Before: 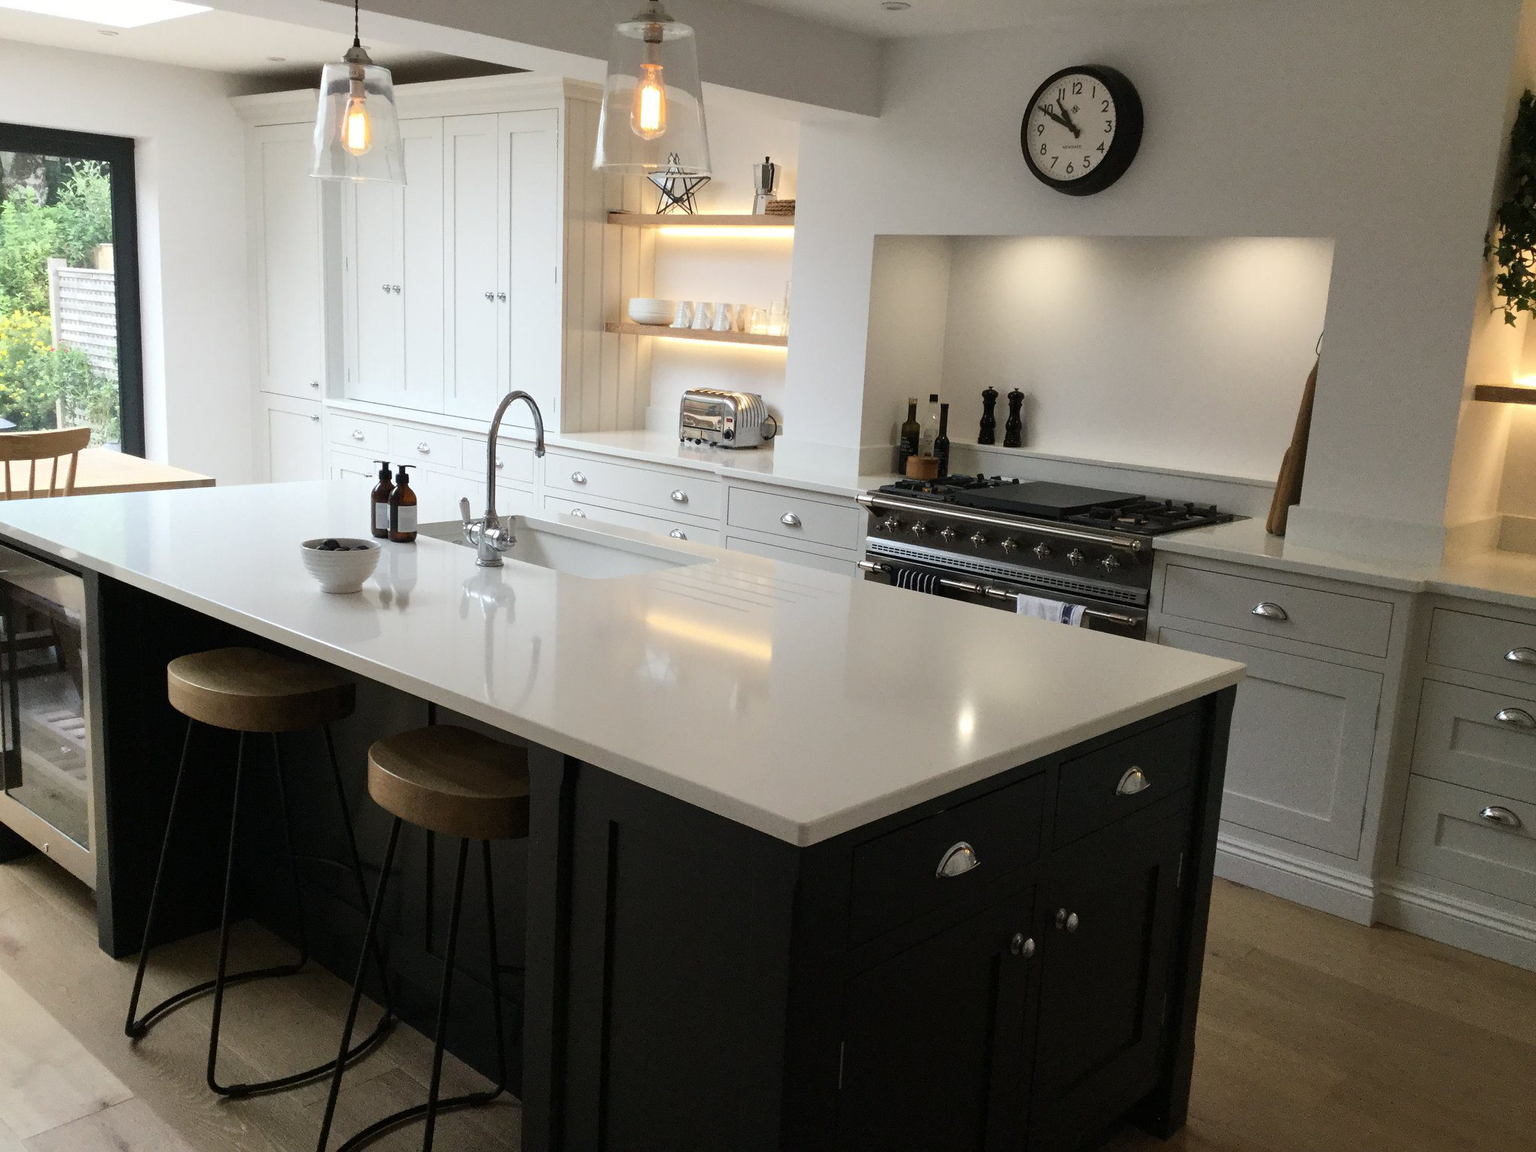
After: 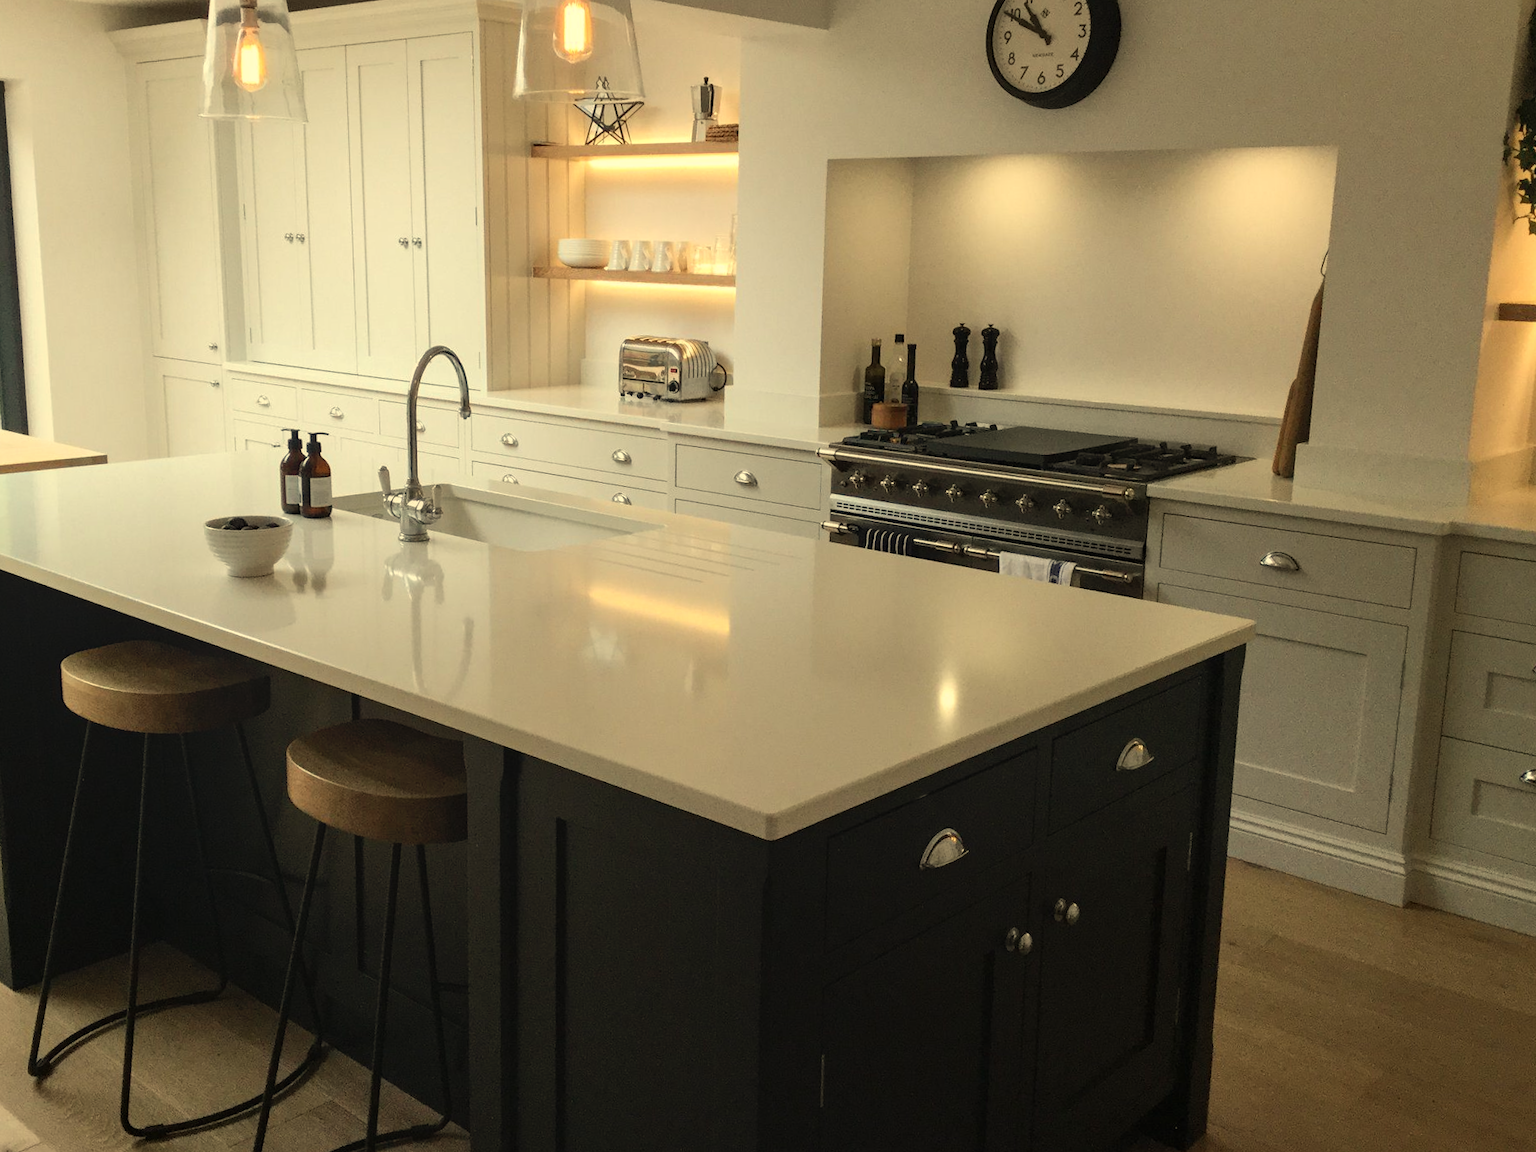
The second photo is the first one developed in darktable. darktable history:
local contrast: detail 110%
crop and rotate: angle 1.96°, left 5.673%, top 5.673%
white balance: red 1.08, blue 0.791
